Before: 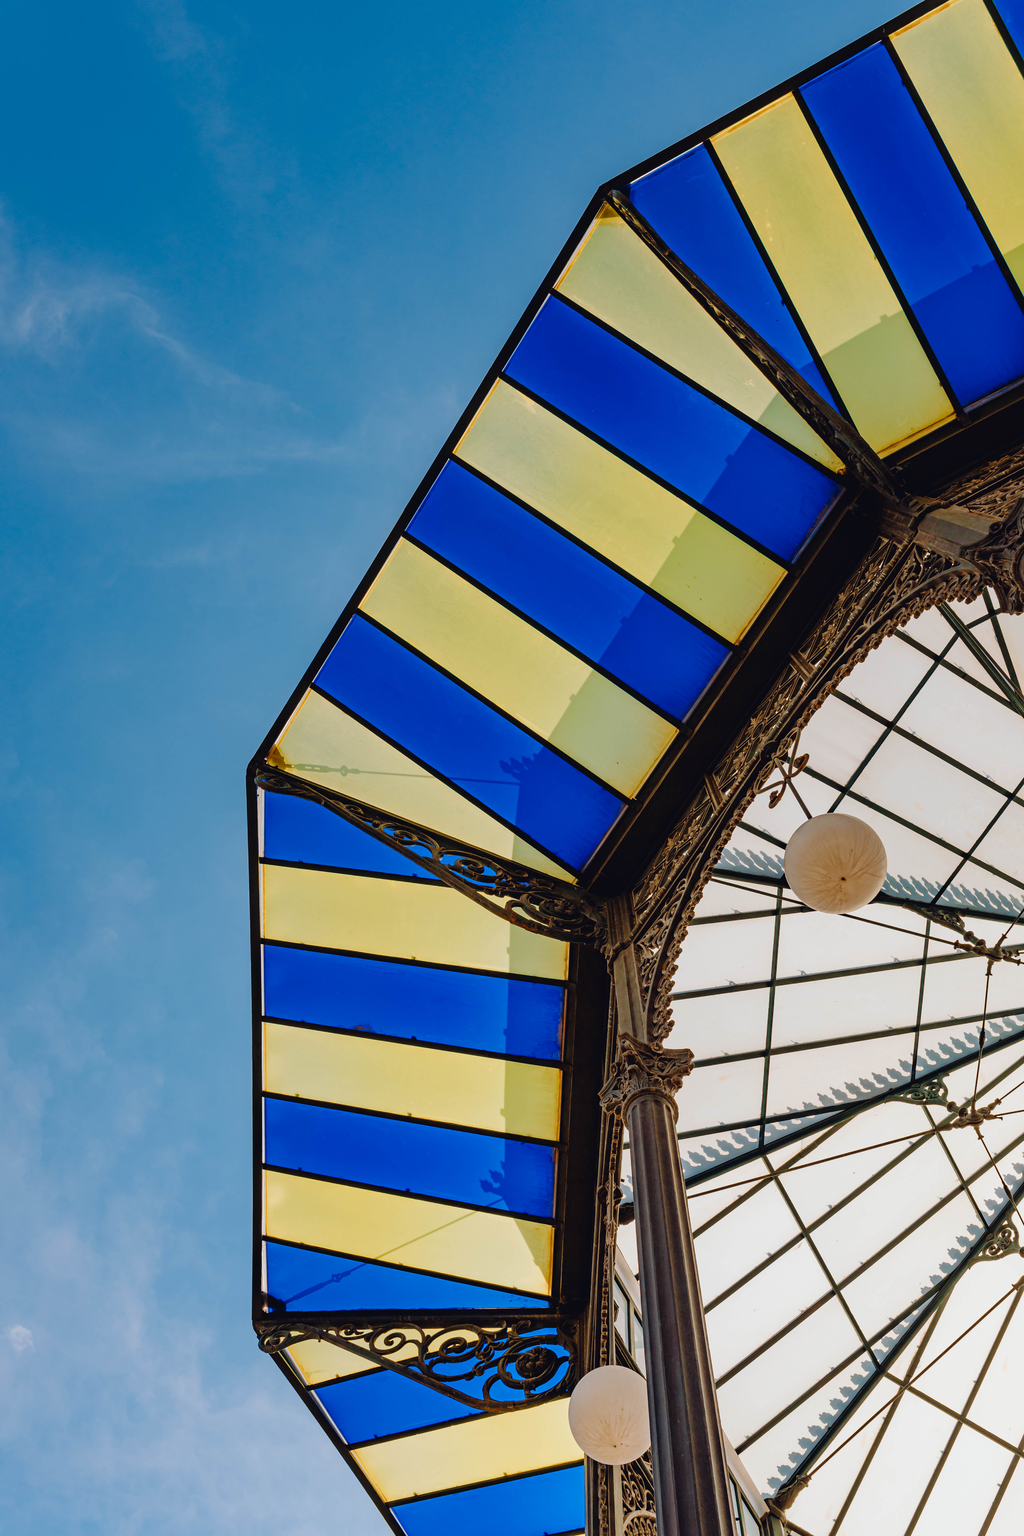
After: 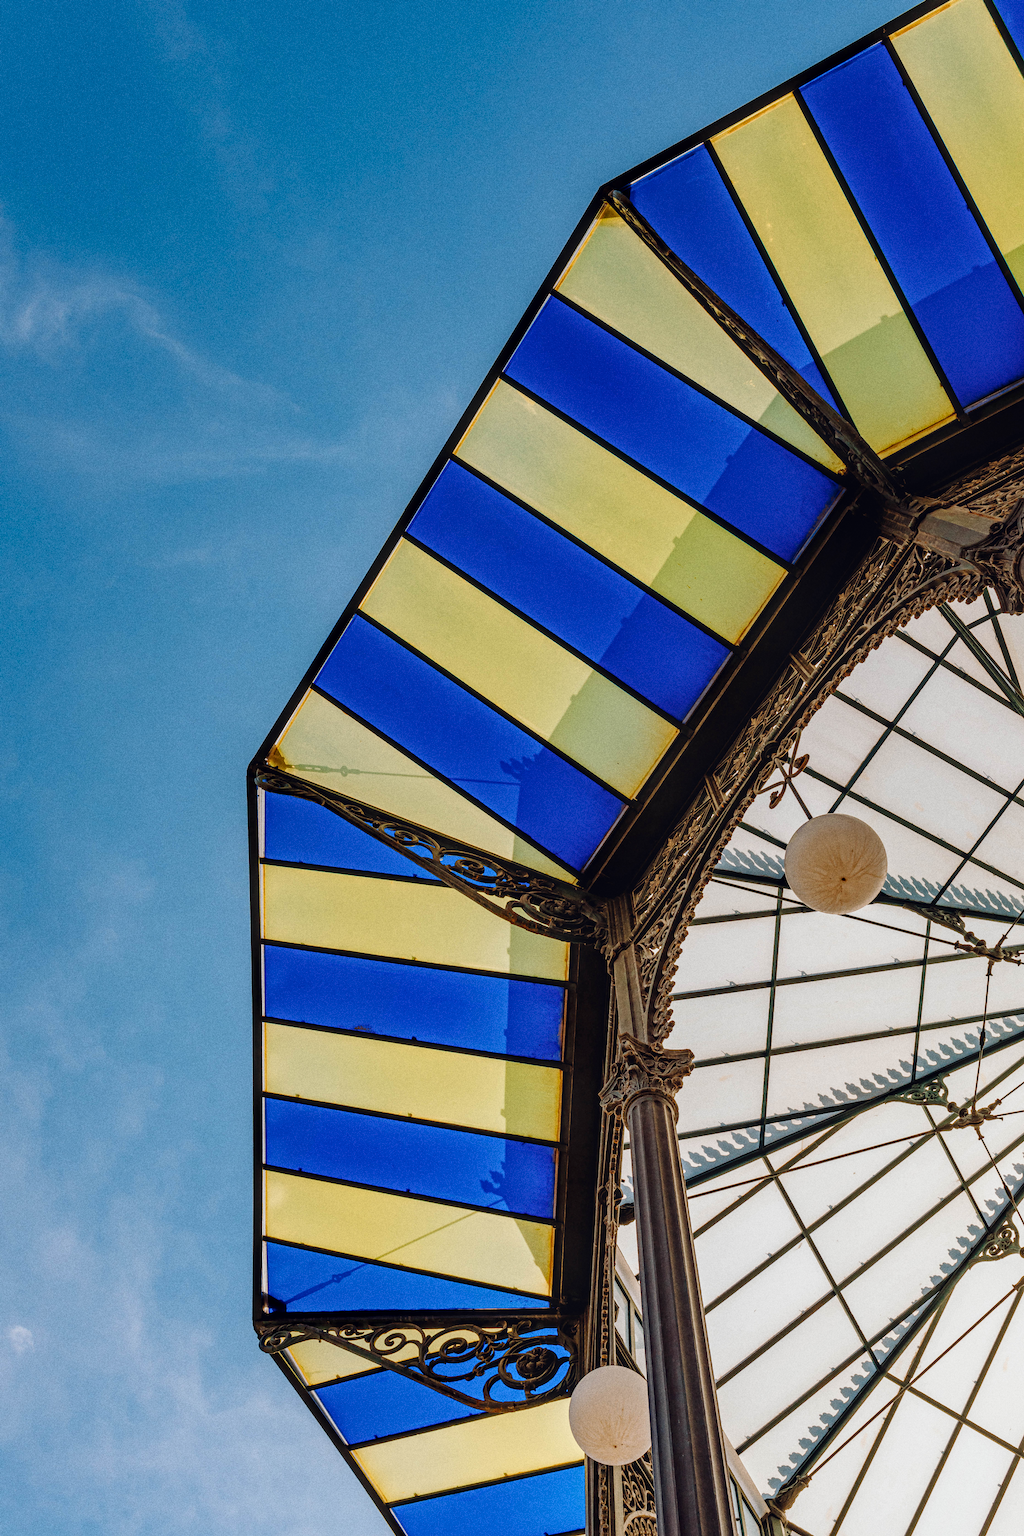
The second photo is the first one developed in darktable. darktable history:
local contrast: detail 130%
grain: coarseness 0.09 ISO, strength 40%
